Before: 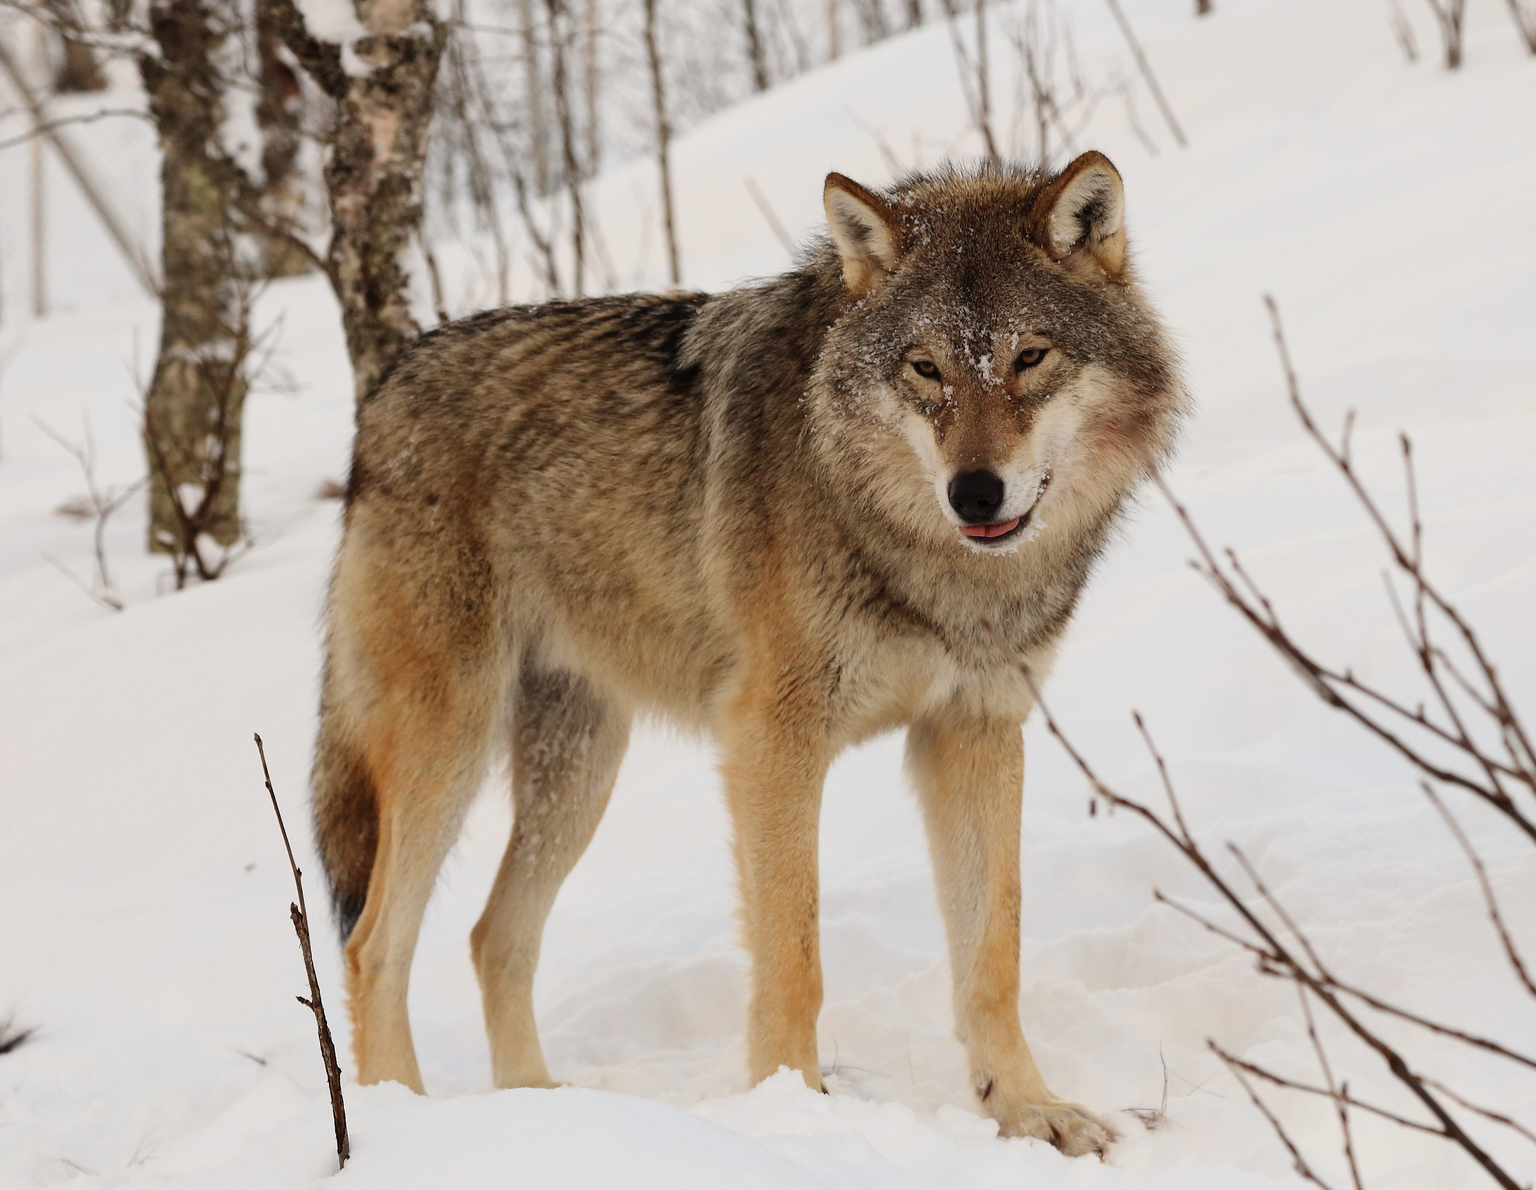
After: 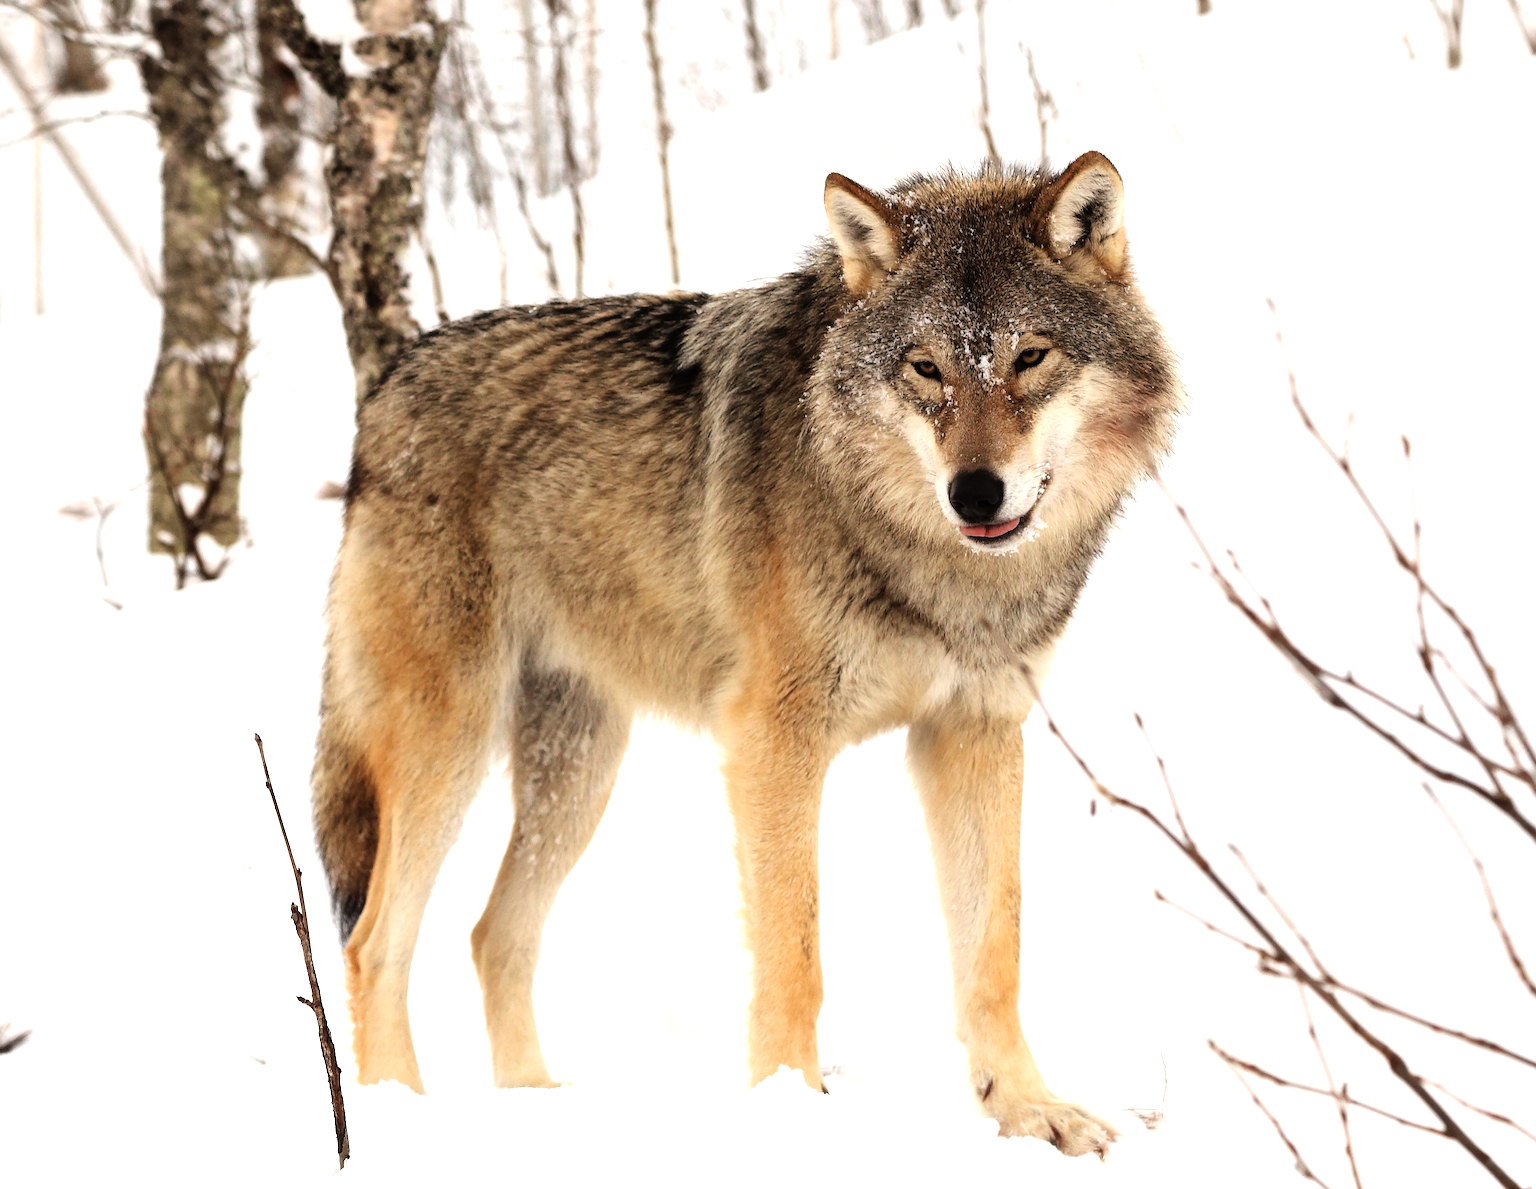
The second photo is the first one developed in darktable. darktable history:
tone equalizer: -8 EV -1.06 EV, -7 EV -1.01 EV, -6 EV -0.875 EV, -5 EV -0.582 EV, -3 EV 0.59 EV, -2 EV 0.876 EV, -1 EV 0.998 EV, +0 EV 1.07 EV
